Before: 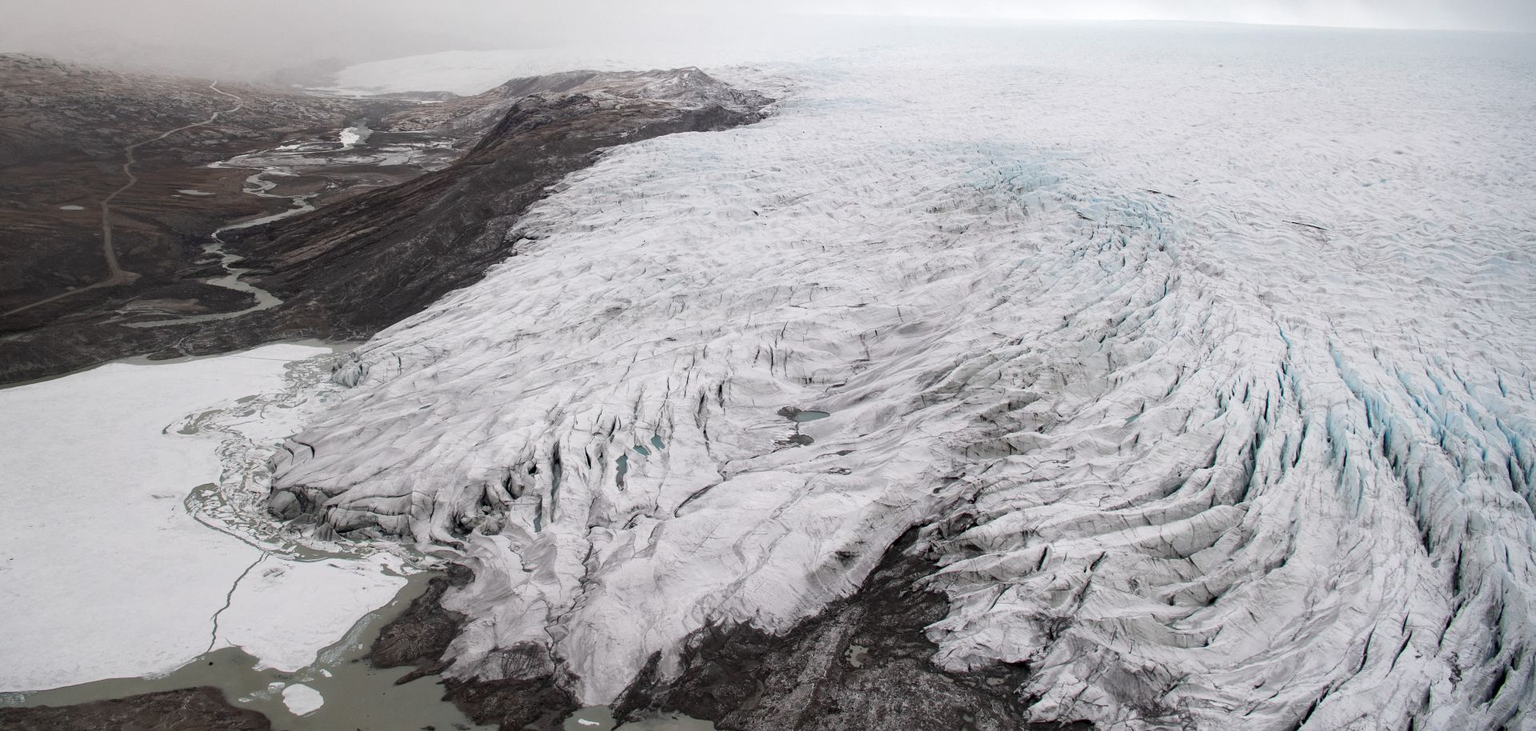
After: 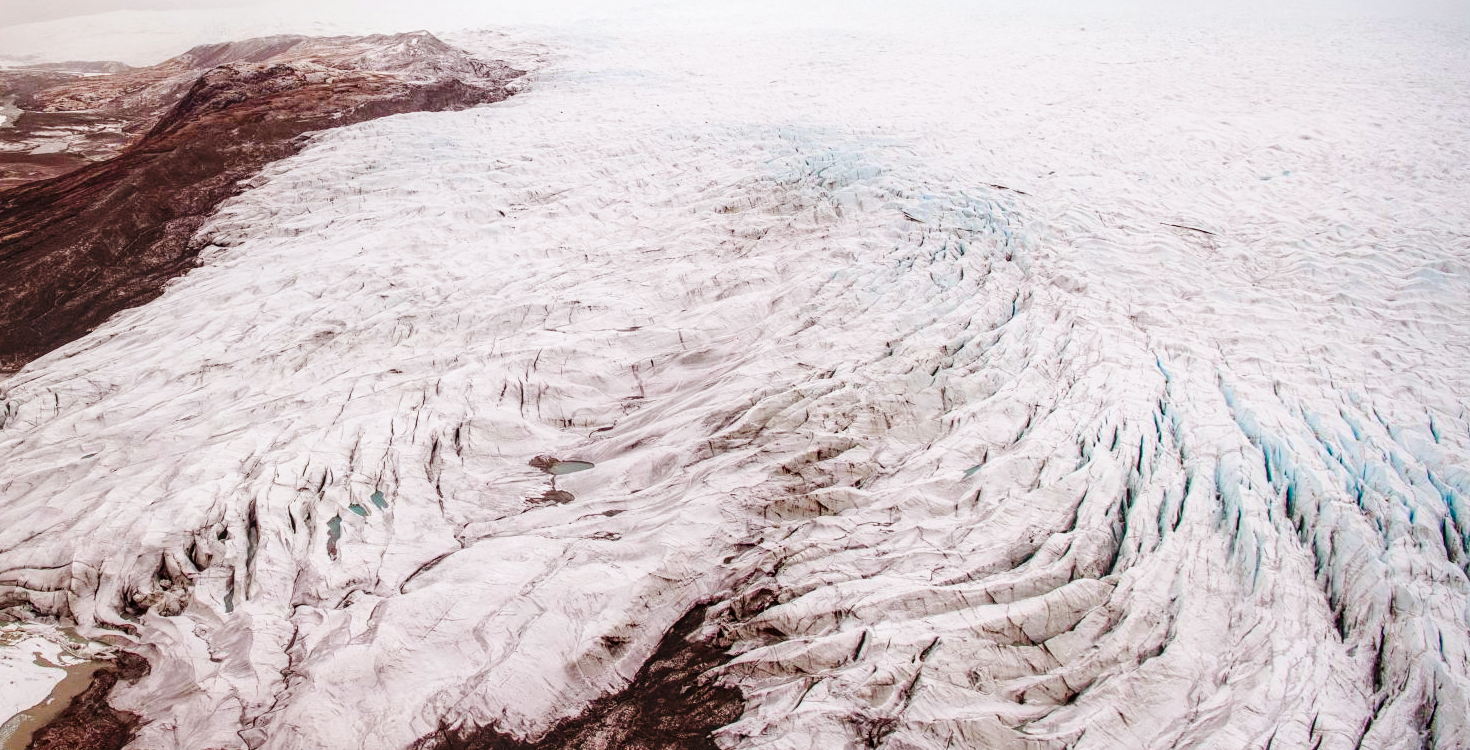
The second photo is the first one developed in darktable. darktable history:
rgb levels: mode RGB, independent channels, levels [[0, 0.5, 1], [0, 0.521, 1], [0, 0.536, 1]]
contrast equalizer: y [[0.439, 0.44, 0.442, 0.457, 0.493, 0.498], [0.5 ×6], [0.5 ×6], [0 ×6], [0 ×6]], mix 0.59
base curve: curves: ch0 [(0, 0) (0.036, 0.025) (0.121, 0.166) (0.206, 0.329) (0.605, 0.79) (1, 1)], preserve colors none
crop: left 23.095%, top 5.827%, bottom 11.854%
color balance rgb: perceptual saturation grading › global saturation 25%, global vibrance 20%
exposure: exposure 0.02 EV, compensate highlight preservation false
color zones: curves: ch1 [(0.263, 0.53) (0.376, 0.287) (0.487, 0.512) (0.748, 0.547) (1, 0.513)]; ch2 [(0.262, 0.45) (0.751, 0.477)], mix 31.98%
local contrast: on, module defaults
